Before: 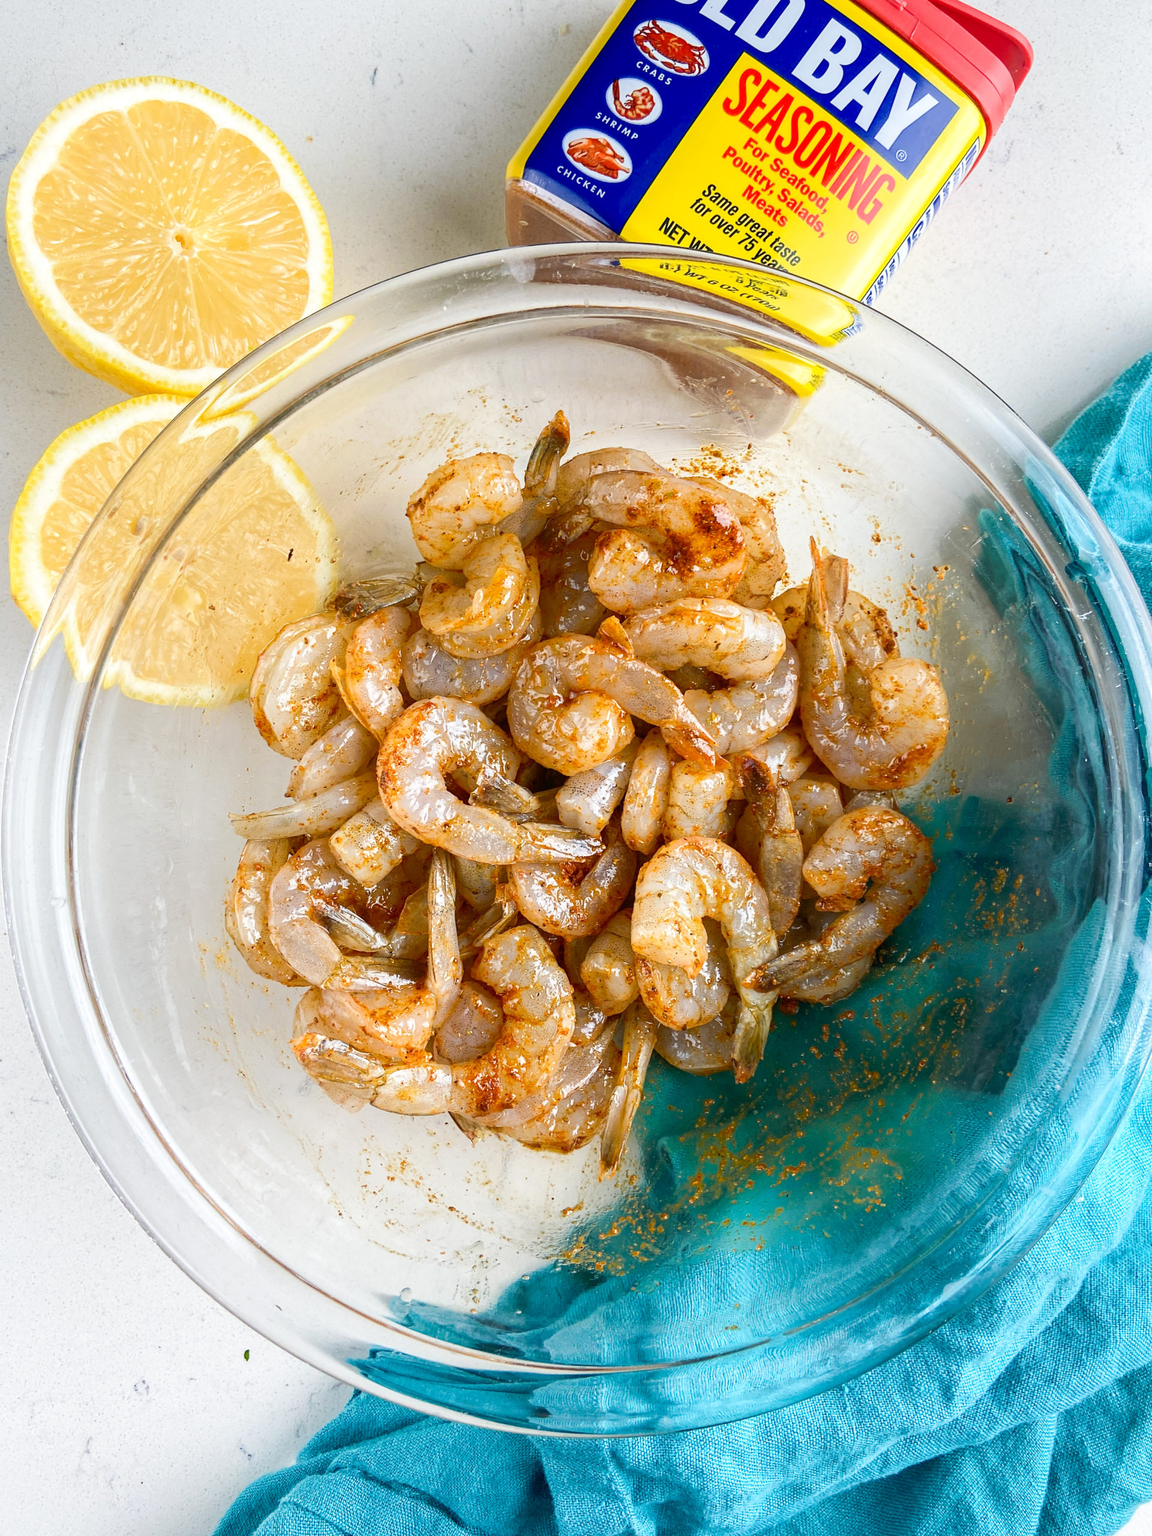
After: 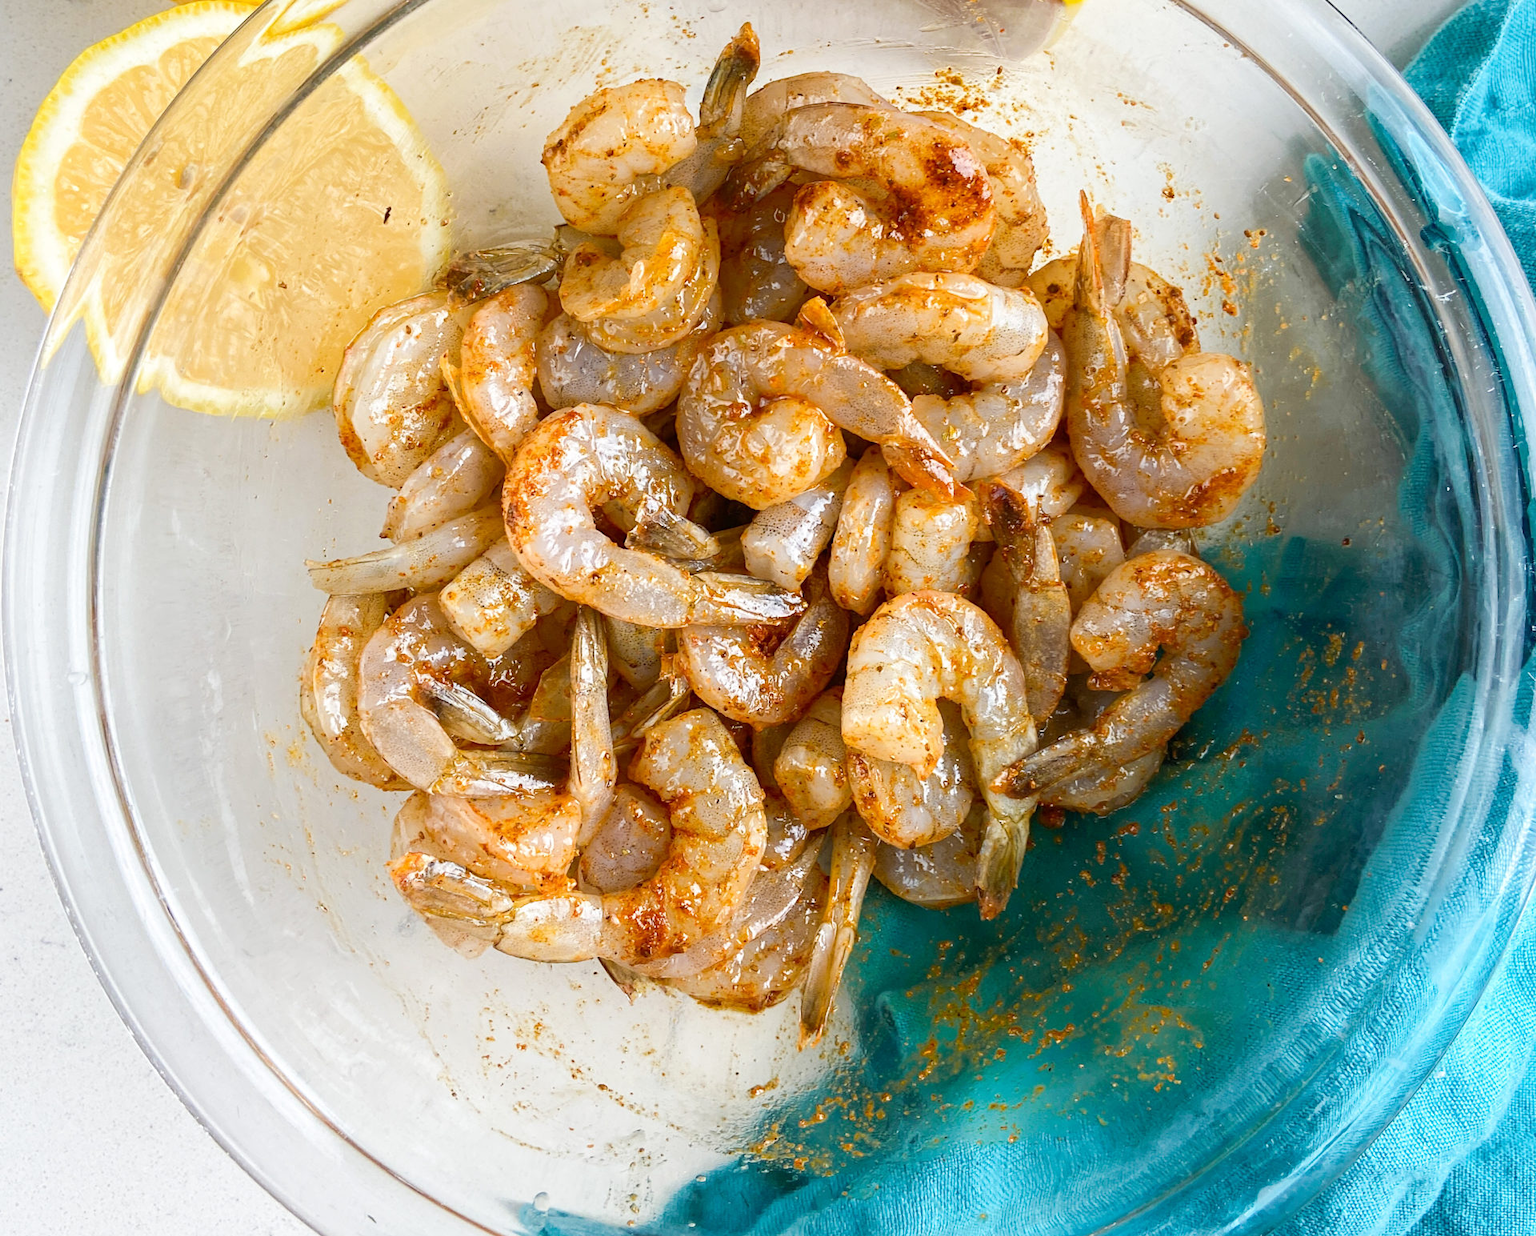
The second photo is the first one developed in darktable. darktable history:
crop and rotate: top 25.646%, bottom 13.988%
